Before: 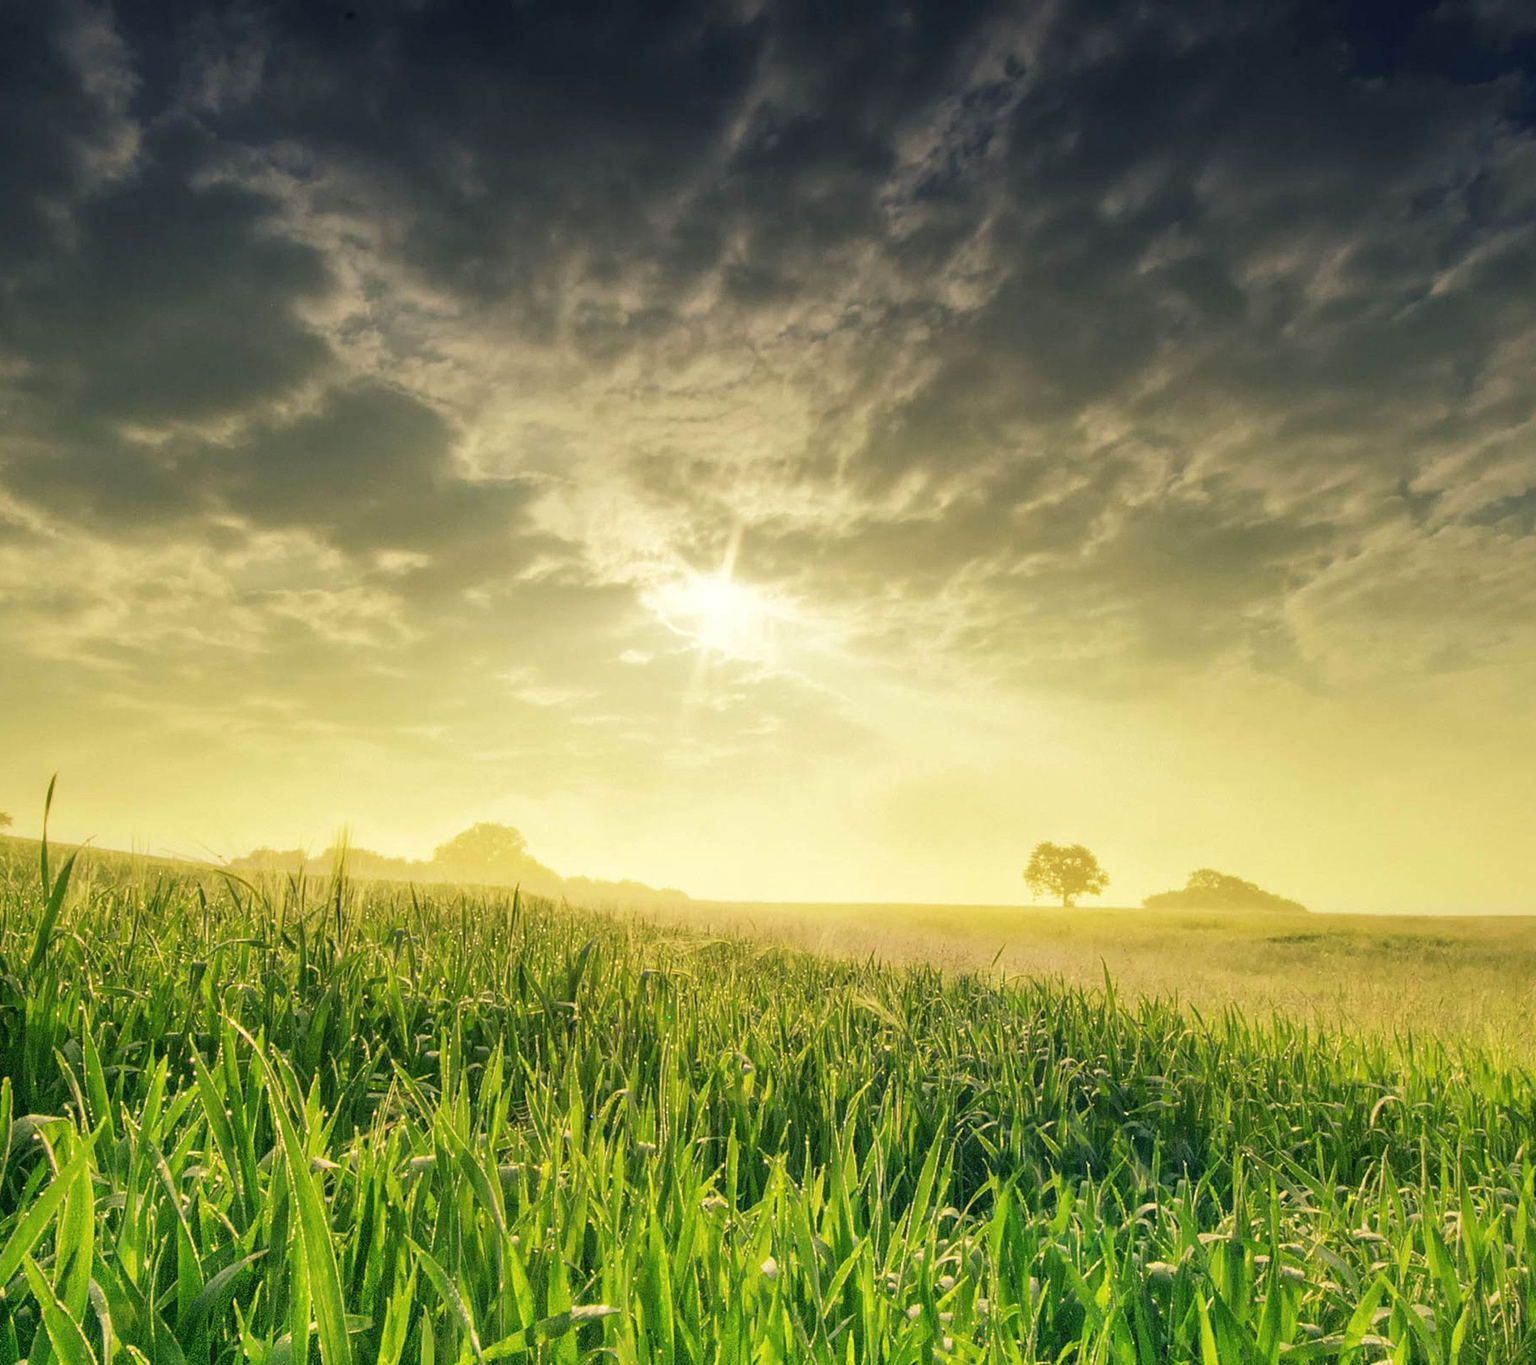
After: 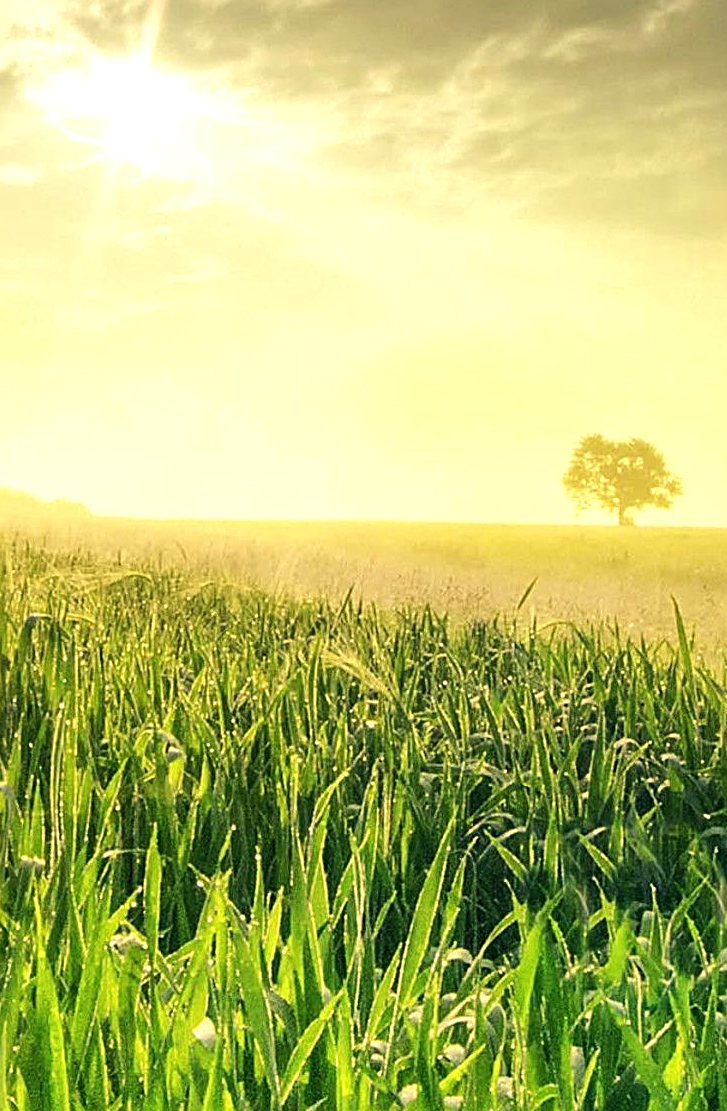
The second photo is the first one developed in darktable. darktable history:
crop: left 40.614%, top 39.097%, right 25.705%, bottom 2.992%
sharpen: on, module defaults
tone equalizer: -8 EV -0.448 EV, -7 EV -0.375 EV, -6 EV -0.335 EV, -5 EV -0.234 EV, -3 EV 0.249 EV, -2 EV 0.333 EV, -1 EV 0.39 EV, +0 EV 0.437 EV, edges refinement/feathering 500, mask exposure compensation -1.57 EV, preserve details no
